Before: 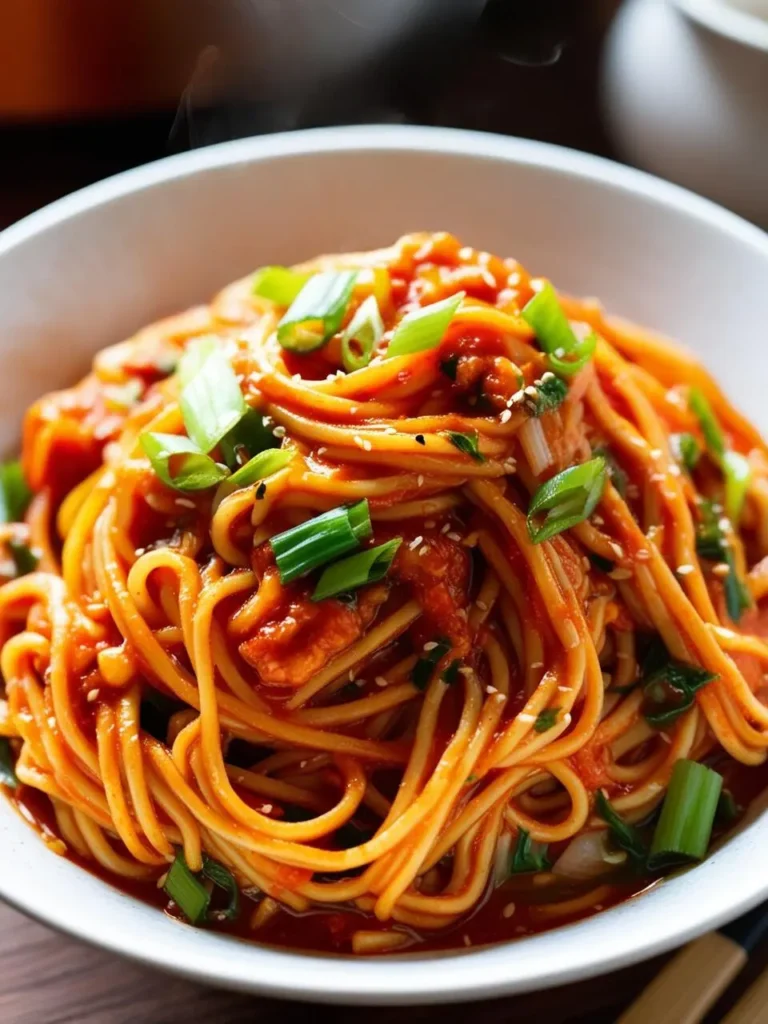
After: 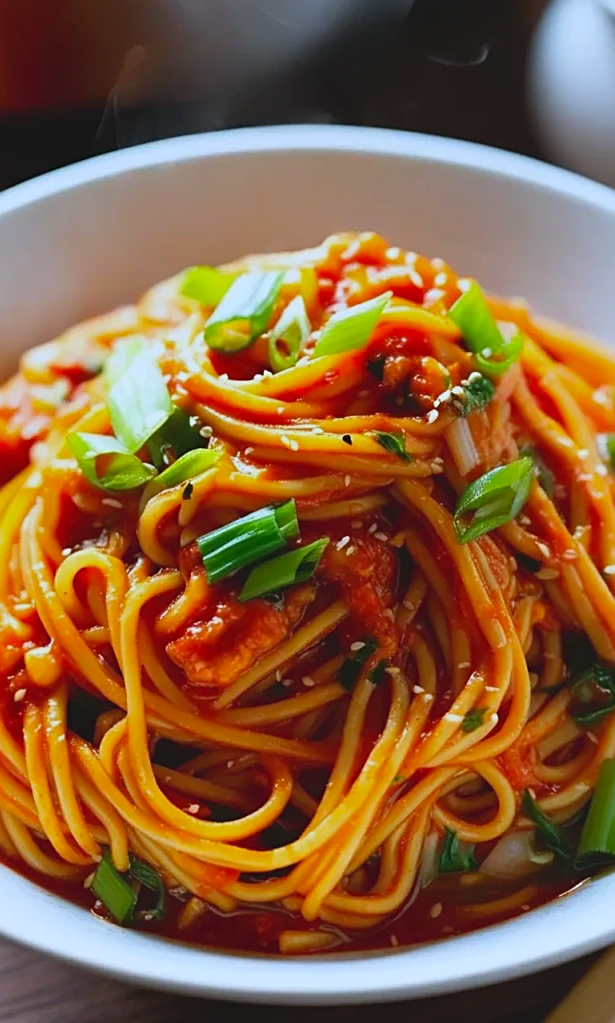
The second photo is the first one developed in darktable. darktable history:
lowpass: radius 0.1, contrast 0.85, saturation 1.1, unbound 0
crop and rotate: left 9.597%, right 10.195%
white balance: red 0.924, blue 1.095
sharpen: on, module defaults
